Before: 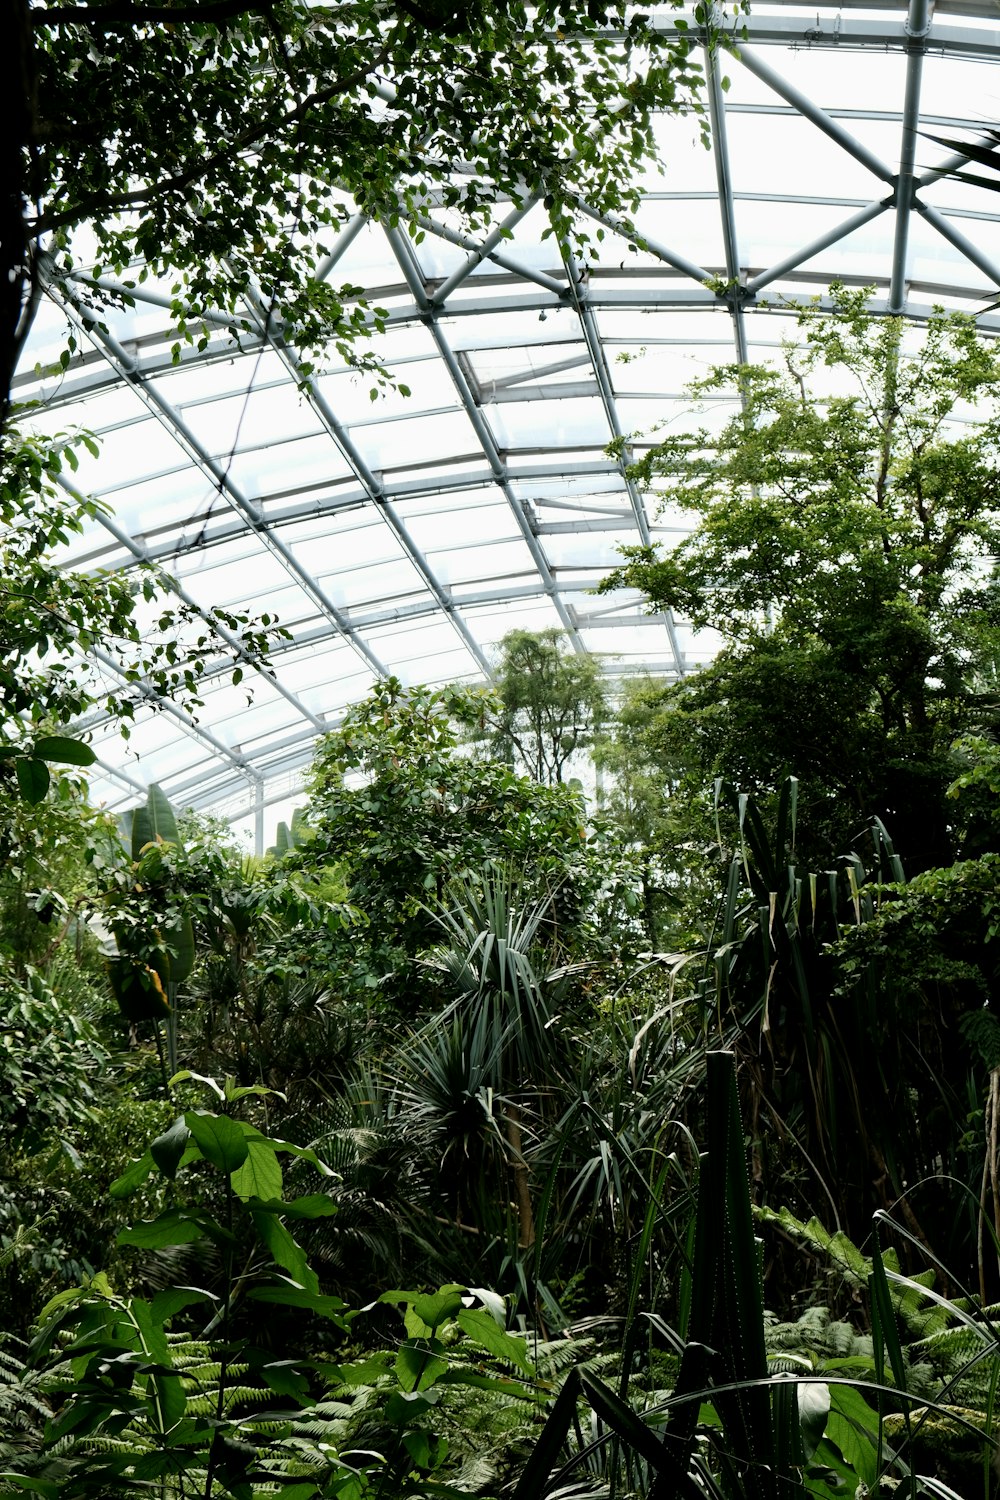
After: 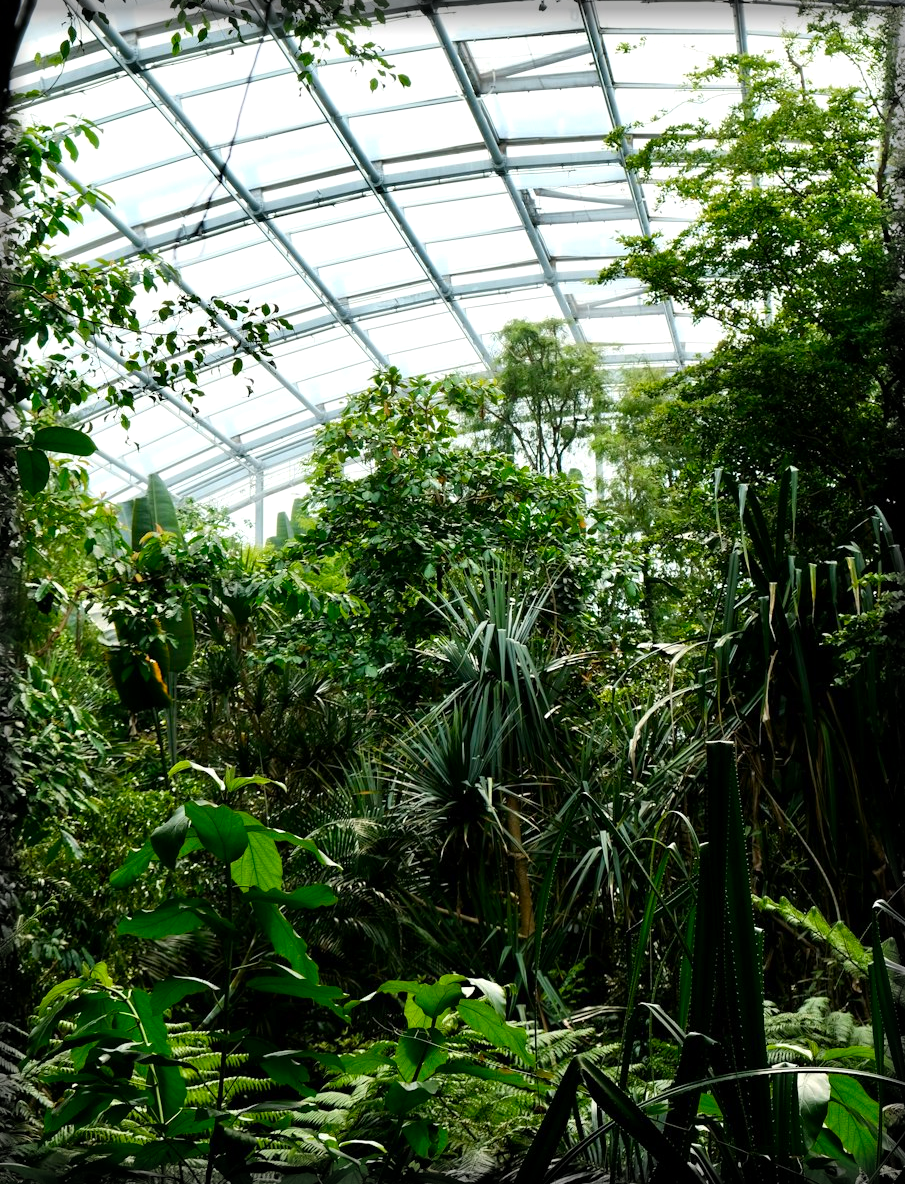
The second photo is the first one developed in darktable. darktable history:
contrast brightness saturation: saturation 0.183
exposure: exposure 0.187 EV, compensate highlight preservation false
vignetting: fall-off start 93.49%, fall-off radius 5.1%, brightness -0.626, saturation -0.673, automatic ratio true, width/height ratio 1.332, shape 0.041, unbound false
crop: top 20.73%, right 9.404%, bottom 0.32%
